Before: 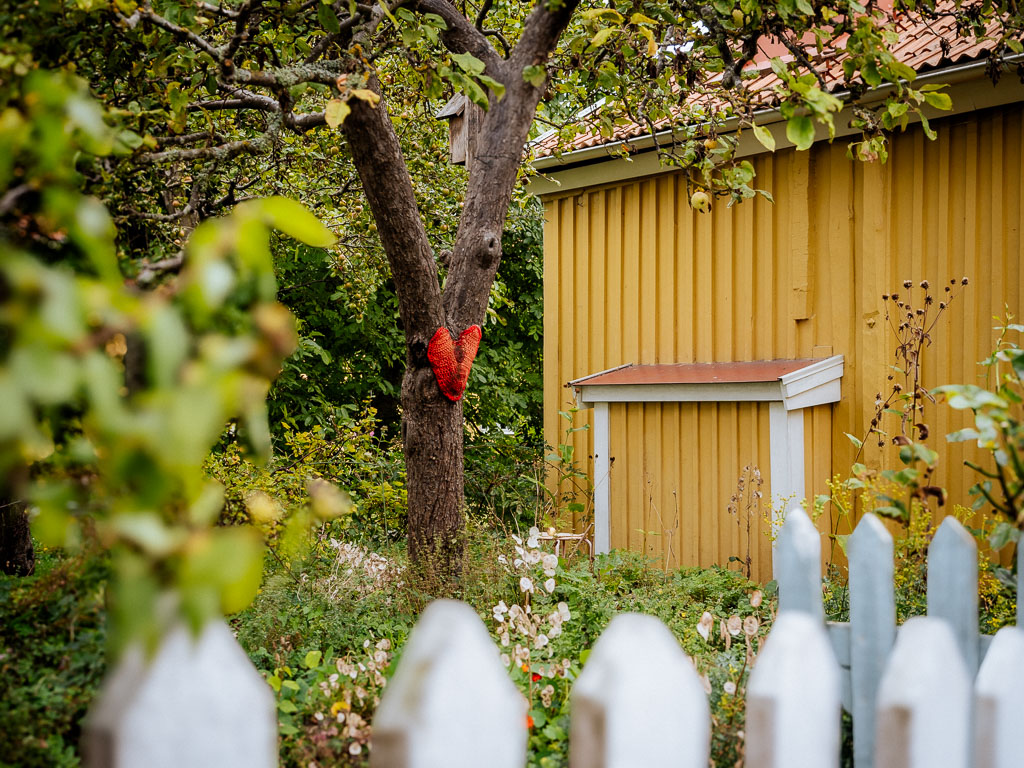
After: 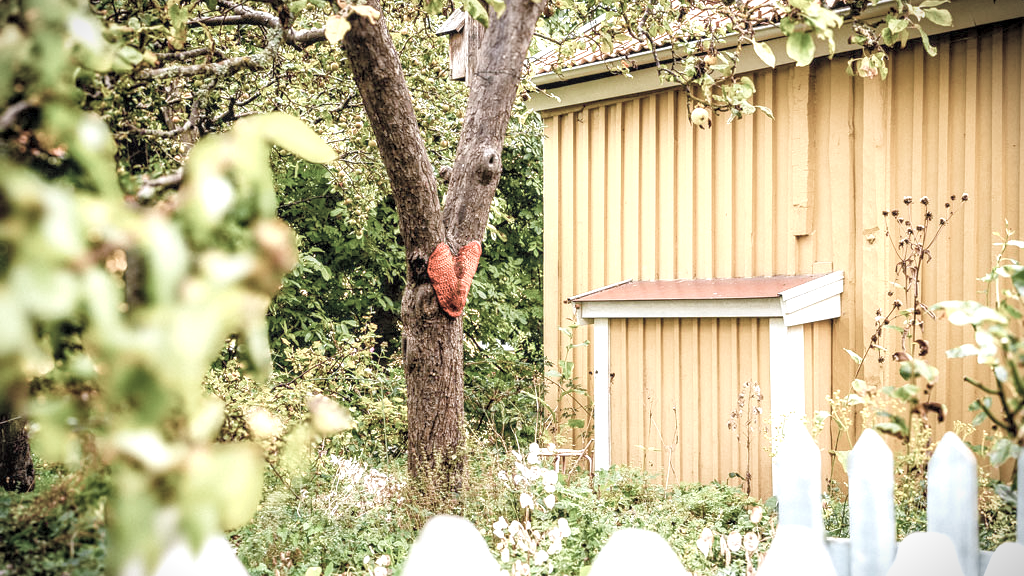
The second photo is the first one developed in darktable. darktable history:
crop: top 11.038%, bottom 13.914%
velvia: on, module defaults
contrast brightness saturation: brightness 0.18, saturation -0.489
local contrast: on, module defaults
color balance rgb: perceptual saturation grading › global saturation 25.836%, perceptual saturation grading › highlights -50.551%, perceptual saturation grading › shadows 30.58%
vignetting: fall-off start 100.74%, brightness -0.708, saturation -0.478, width/height ratio 1.302, unbound false
exposure: black level correction 0, exposure 1.199 EV, compensate exposure bias true, compensate highlight preservation false
